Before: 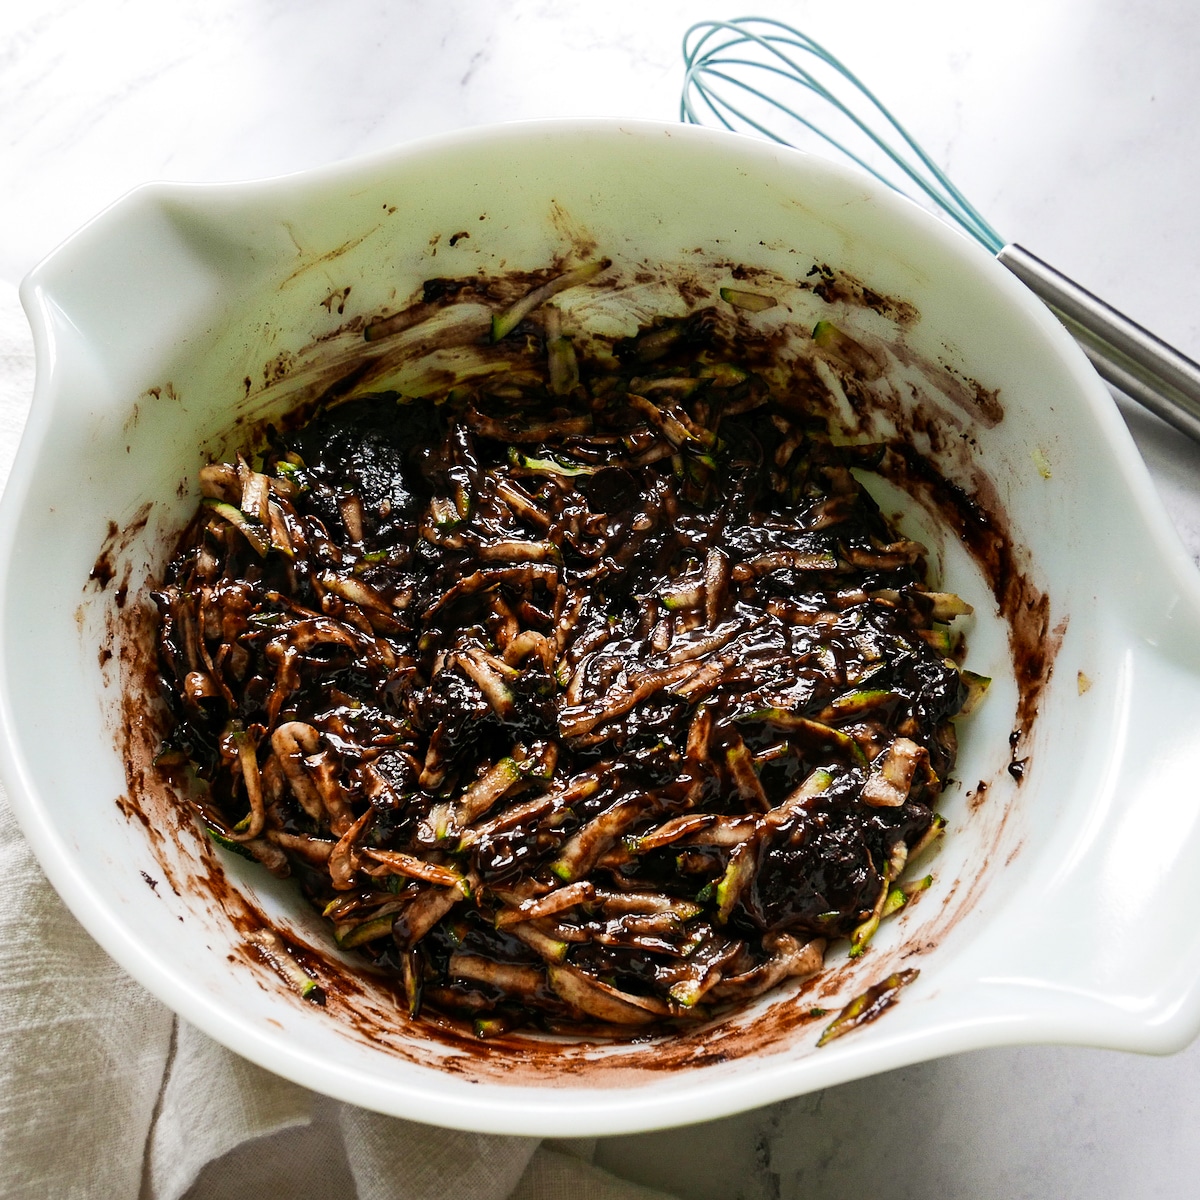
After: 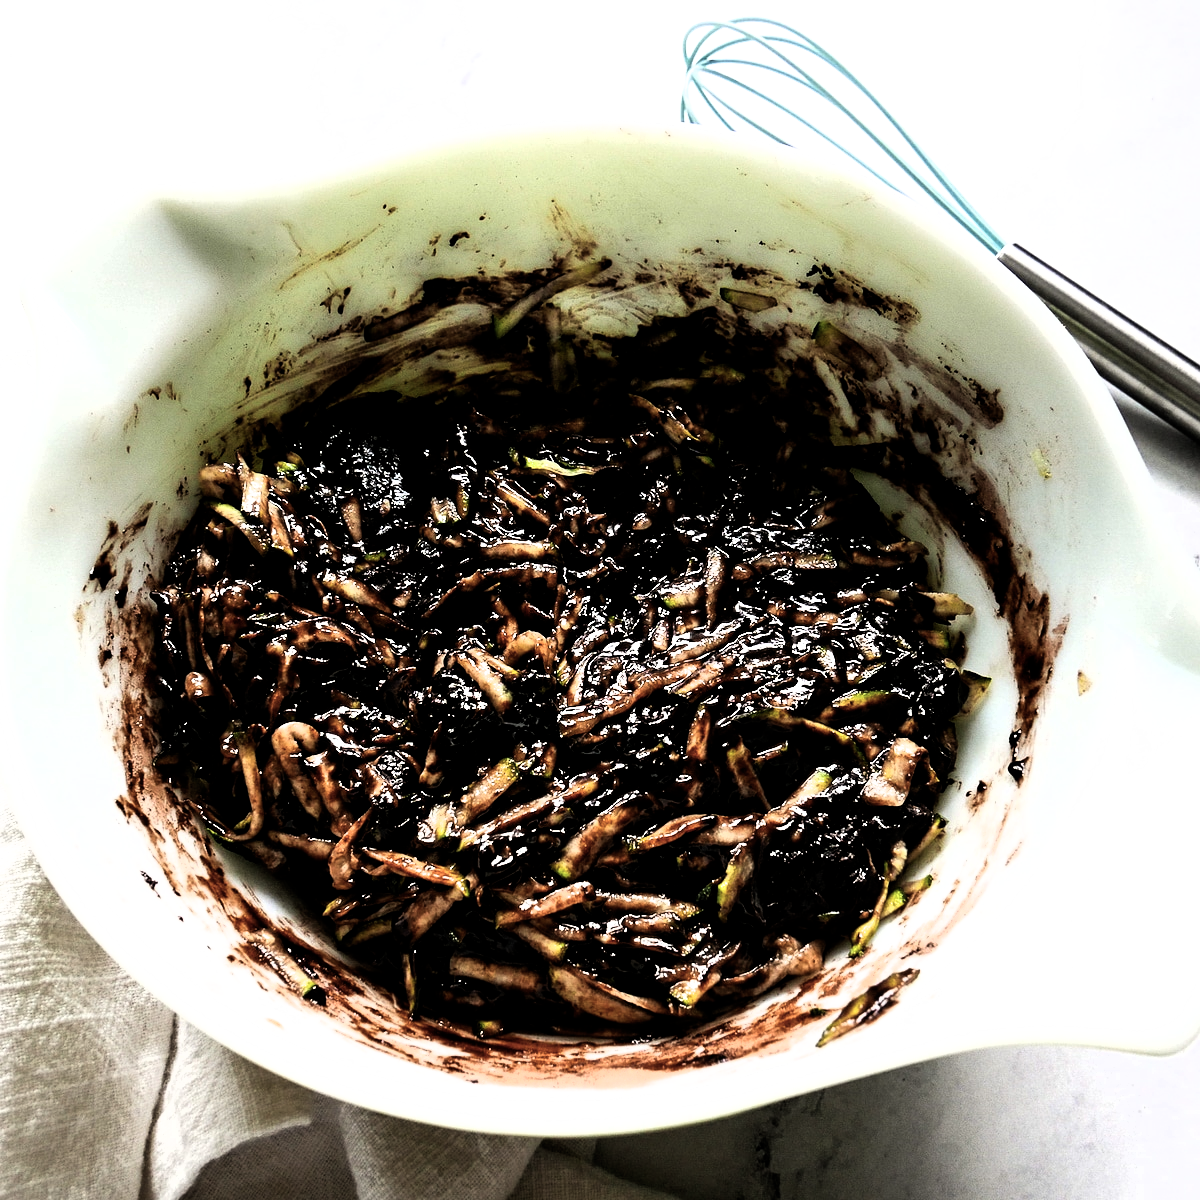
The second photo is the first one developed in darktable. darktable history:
filmic rgb: black relative exposure -8.2 EV, white relative exposure 2.23 EV, threshold 5.94 EV, hardness 7.14, latitude 86.66%, contrast 1.703, highlights saturation mix -4.43%, shadows ↔ highlights balance -2.74%, color science v4 (2020), iterations of high-quality reconstruction 0, enable highlight reconstruction true
